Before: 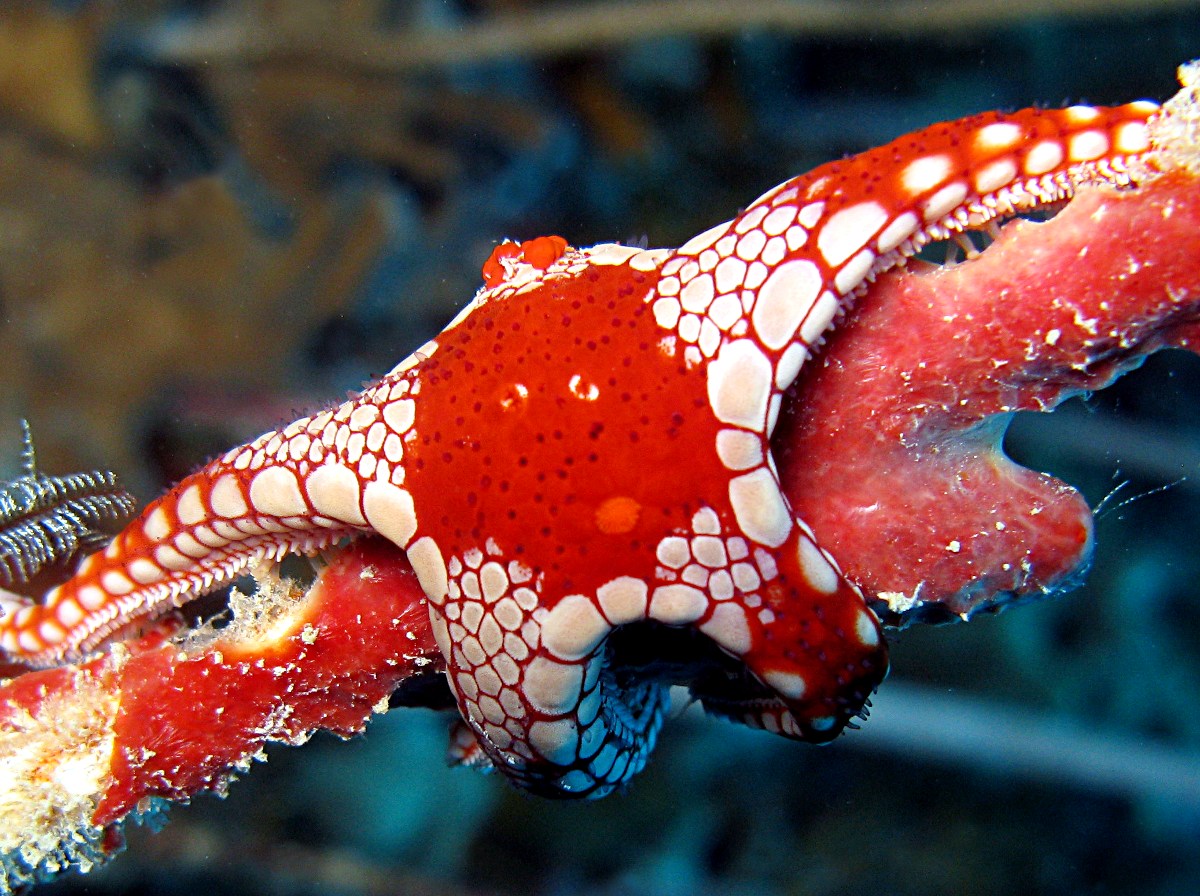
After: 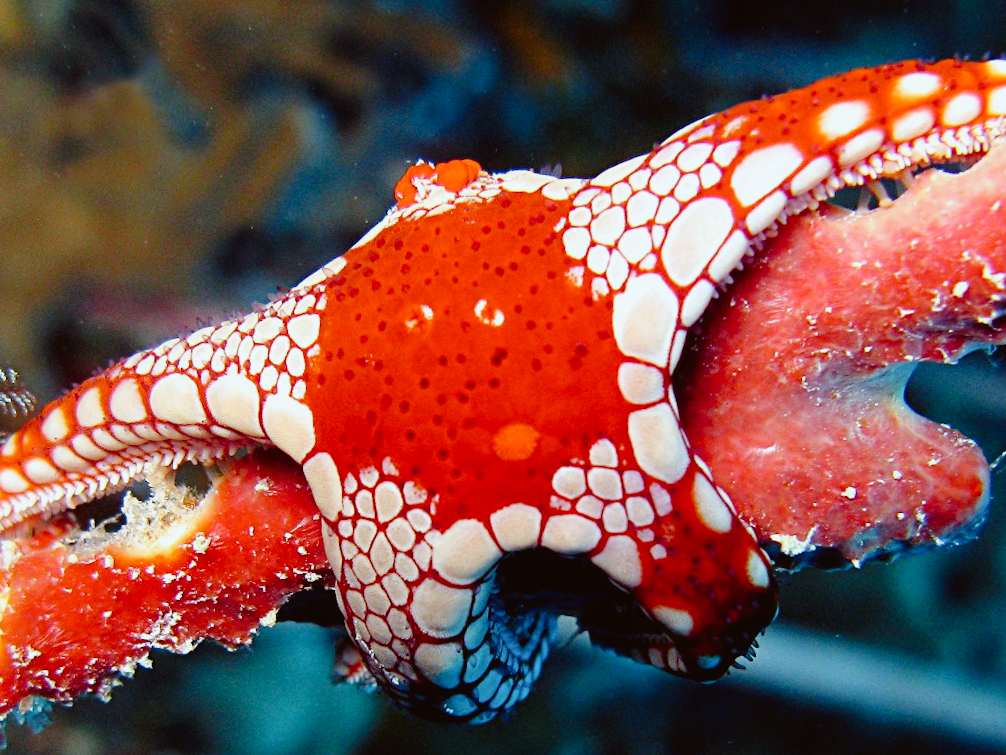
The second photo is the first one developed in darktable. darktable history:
color correction: highlights a* -2.96, highlights b* -2.72, shadows a* 2.55, shadows b* 2.71
tone curve: curves: ch0 [(0, 0.021) (0.049, 0.044) (0.152, 0.14) (0.328, 0.377) (0.473, 0.543) (0.641, 0.705) (0.868, 0.887) (1, 0.969)]; ch1 [(0, 0) (0.322, 0.328) (0.43, 0.425) (0.474, 0.466) (0.502, 0.503) (0.522, 0.526) (0.564, 0.591) (0.602, 0.632) (0.677, 0.701) (0.859, 0.885) (1, 1)]; ch2 [(0, 0) (0.33, 0.301) (0.447, 0.44) (0.487, 0.496) (0.502, 0.516) (0.535, 0.554) (0.565, 0.598) (0.618, 0.629) (1, 1)], preserve colors none
crop and rotate: angle -3.3°, left 5.081%, top 5.178%, right 4.751%, bottom 4.165%
